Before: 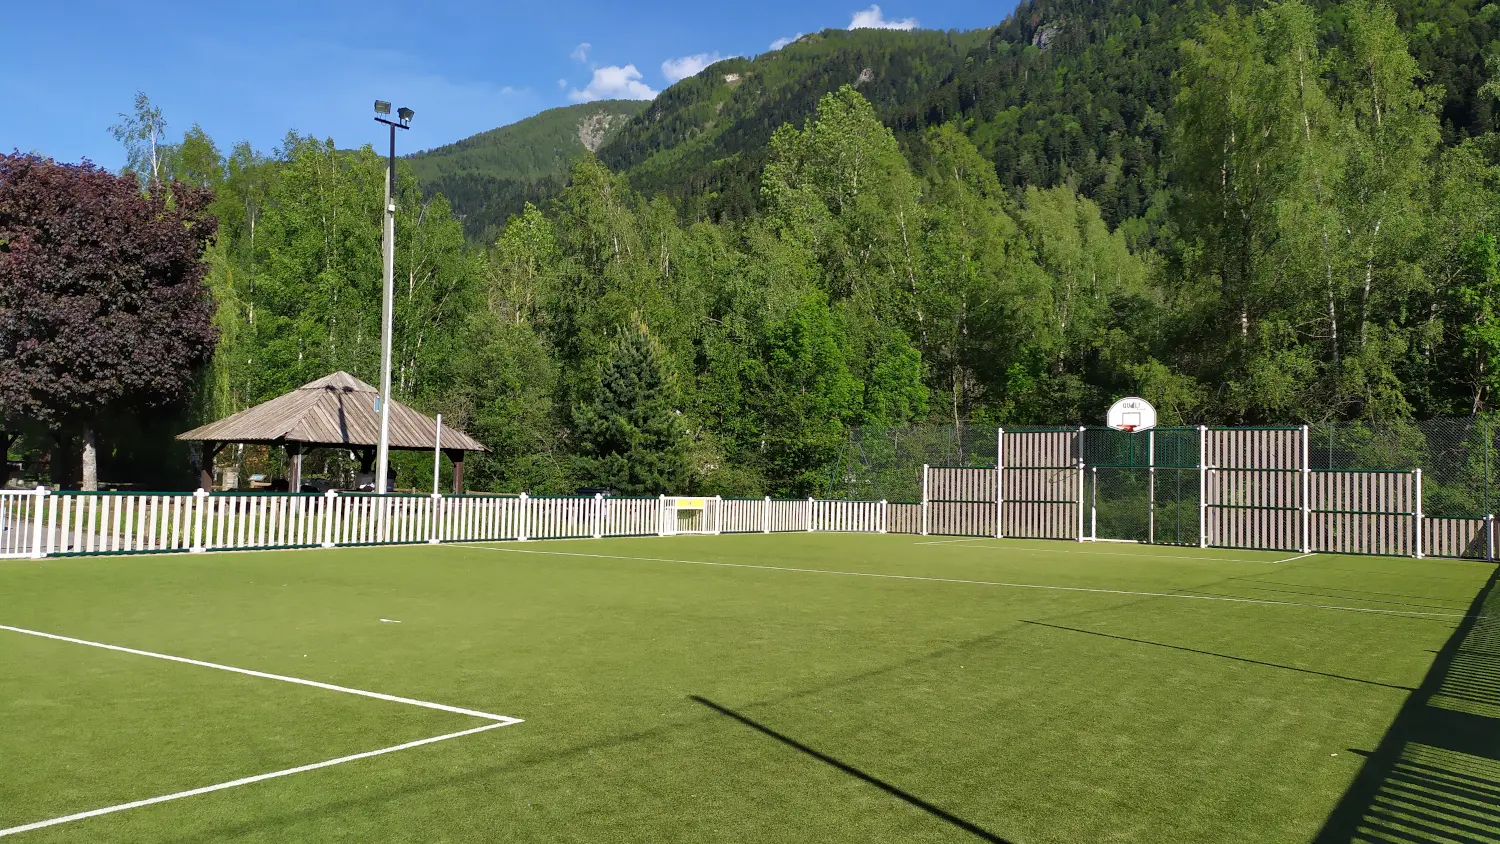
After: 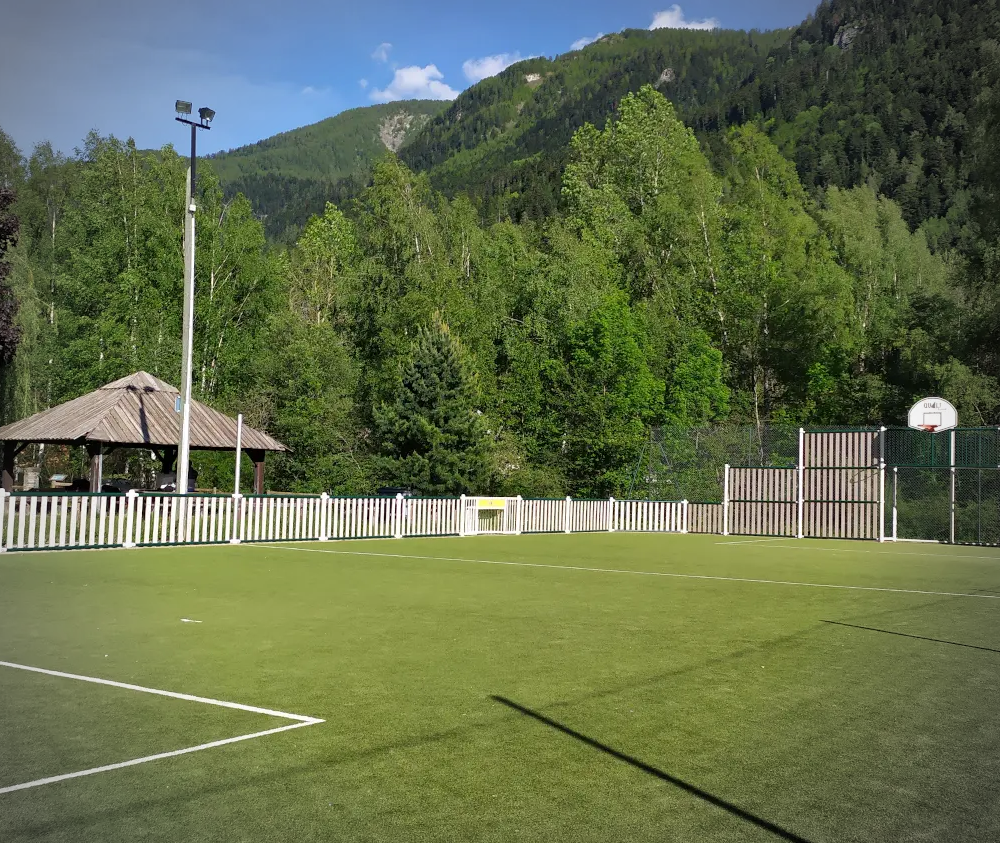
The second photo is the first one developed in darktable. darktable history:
crop and rotate: left 13.378%, right 19.934%
vignetting: fall-off start 73.23%, saturation -0.646, unbound false
